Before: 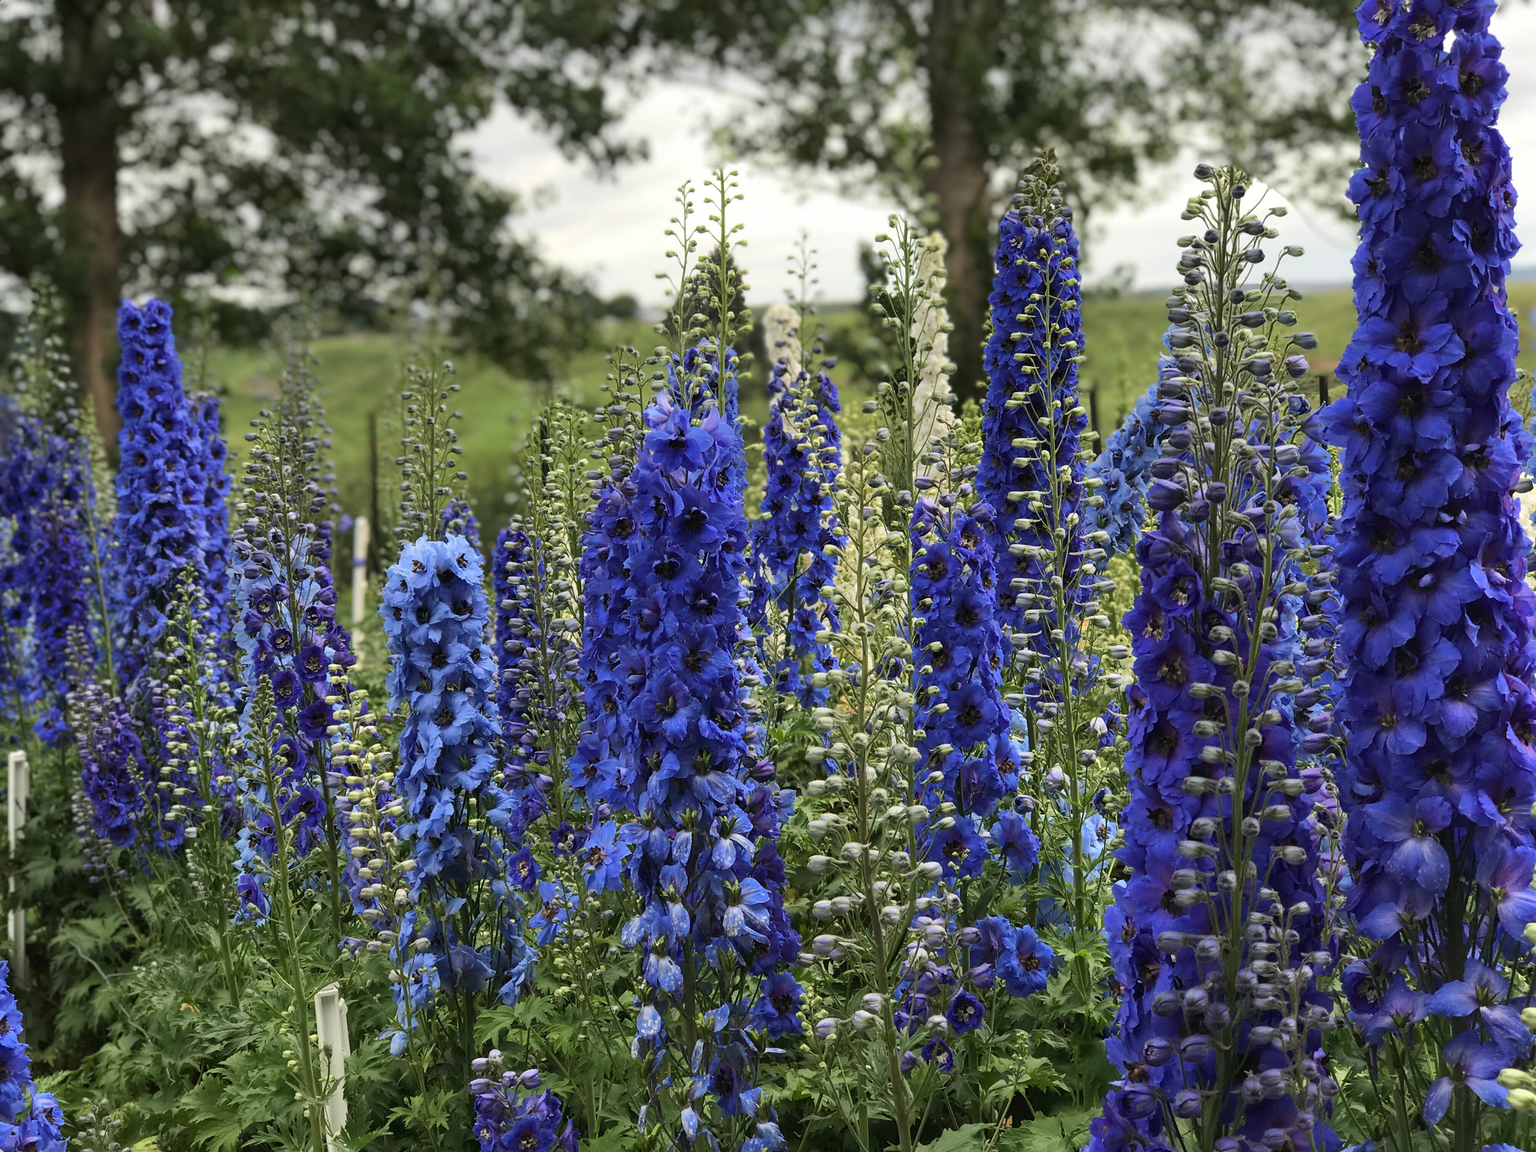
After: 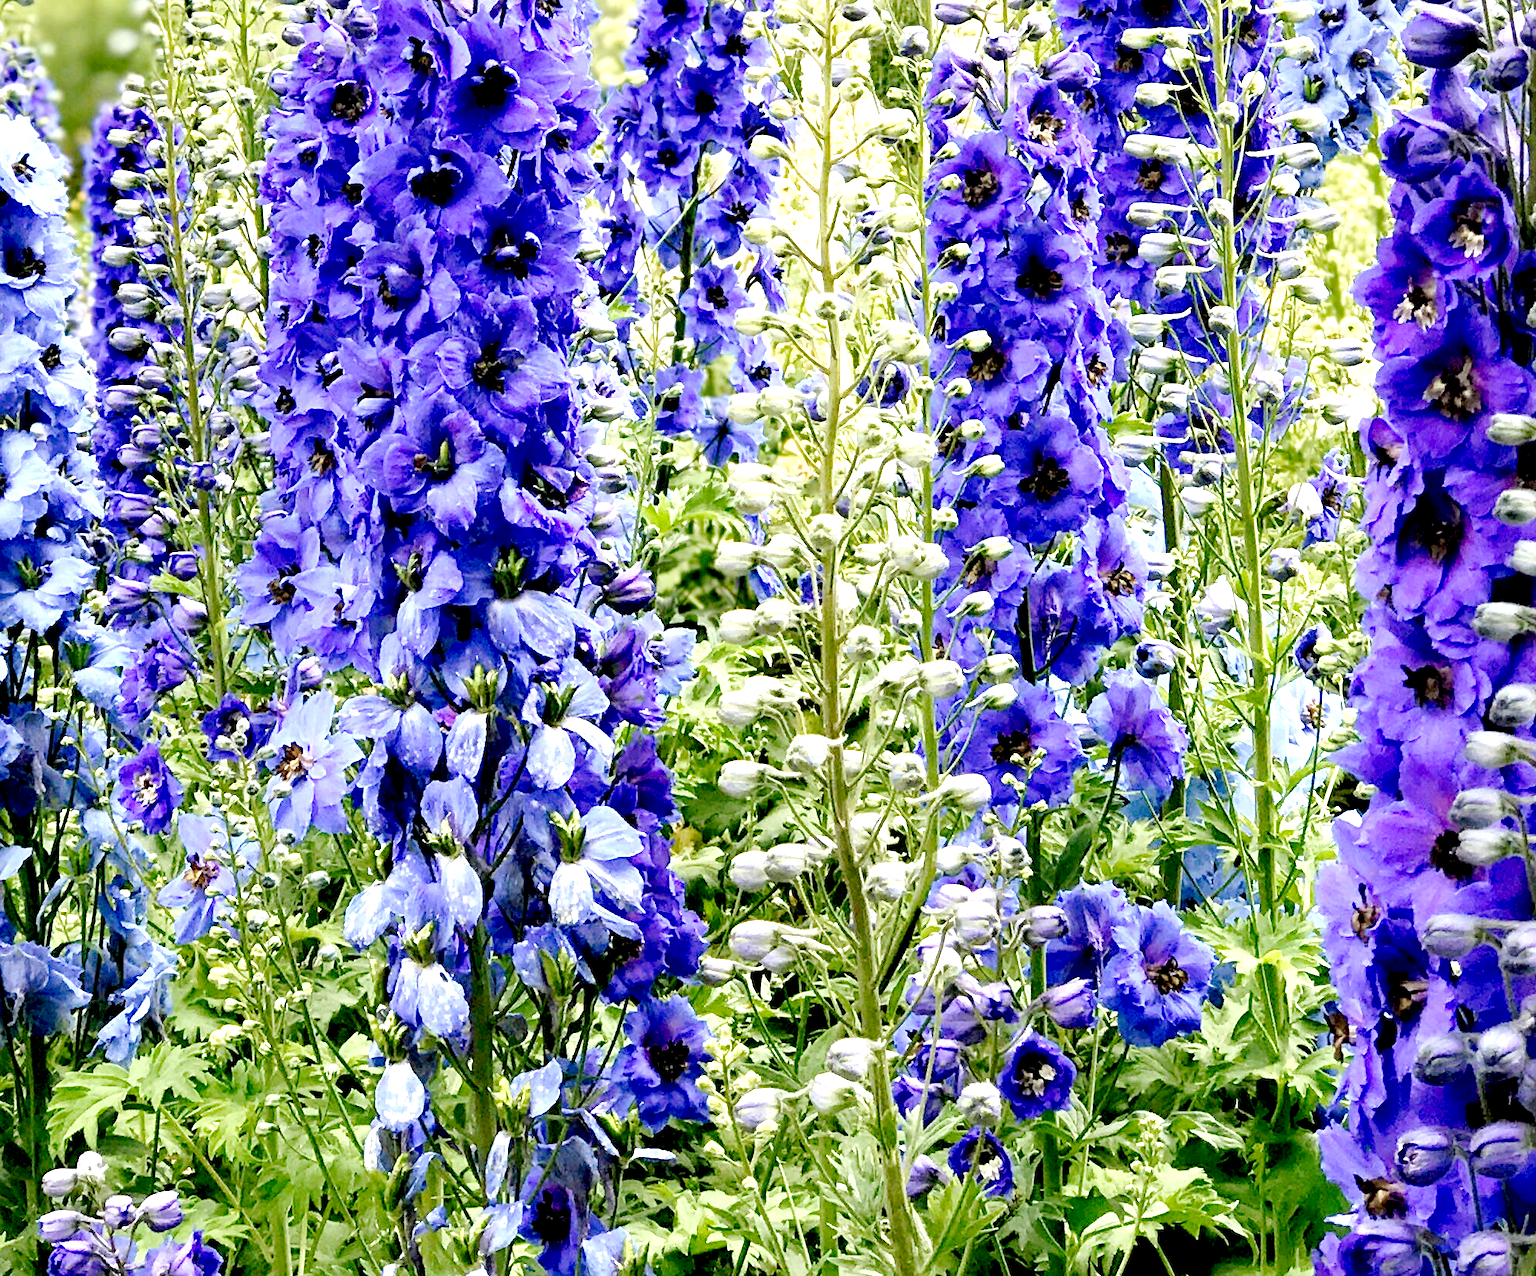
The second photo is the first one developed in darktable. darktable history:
crop: left 29.322%, top 41.456%, right 20.99%, bottom 3.479%
exposure: black level correction 0.014, exposure 1.763 EV, compensate highlight preservation false
tone curve: curves: ch0 [(0, 0) (0.003, 0.003) (0.011, 0.014) (0.025, 0.031) (0.044, 0.055) (0.069, 0.086) (0.1, 0.124) (0.136, 0.168) (0.177, 0.22) (0.224, 0.278) (0.277, 0.344) (0.335, 0.426) (0.399, 0.515) (0.468, 0.597) (0.543, 0.672) (0.623, 0.746) (0.709, 0.815) (0.801, 0.881) (0.898, 0.939) (1, 1)], preserve colors none
